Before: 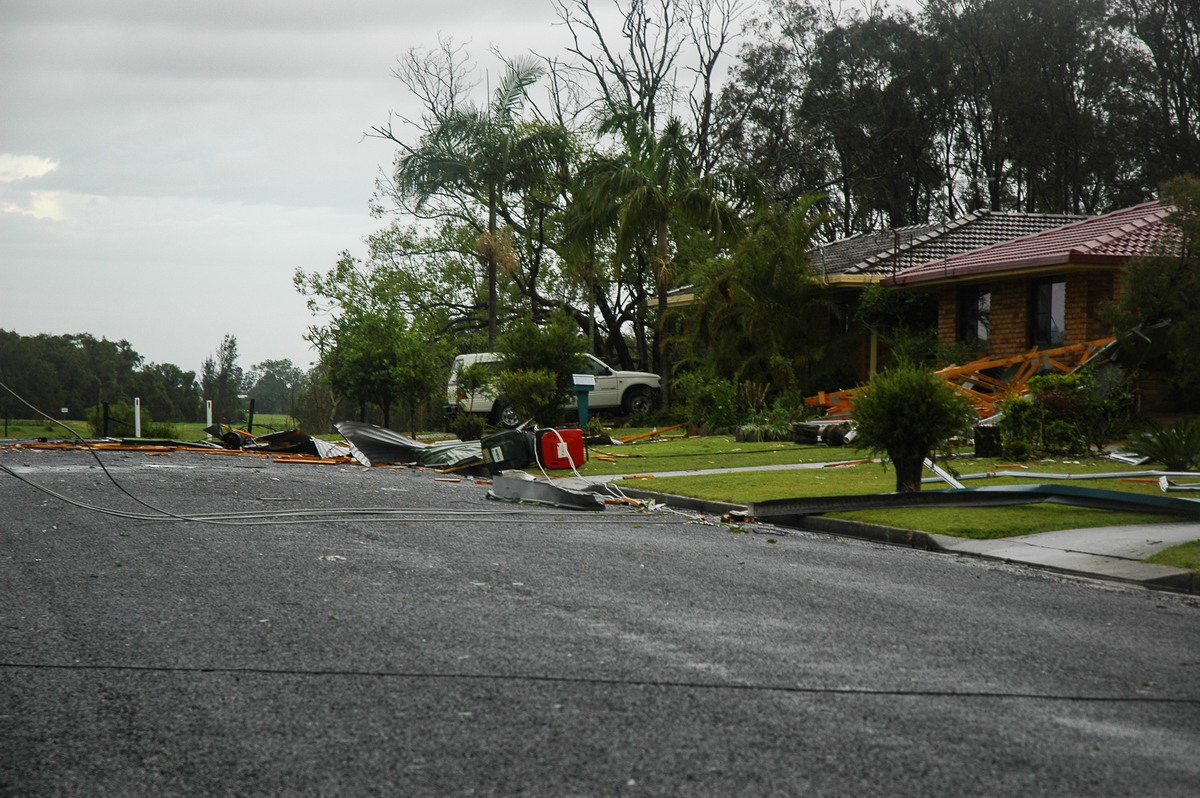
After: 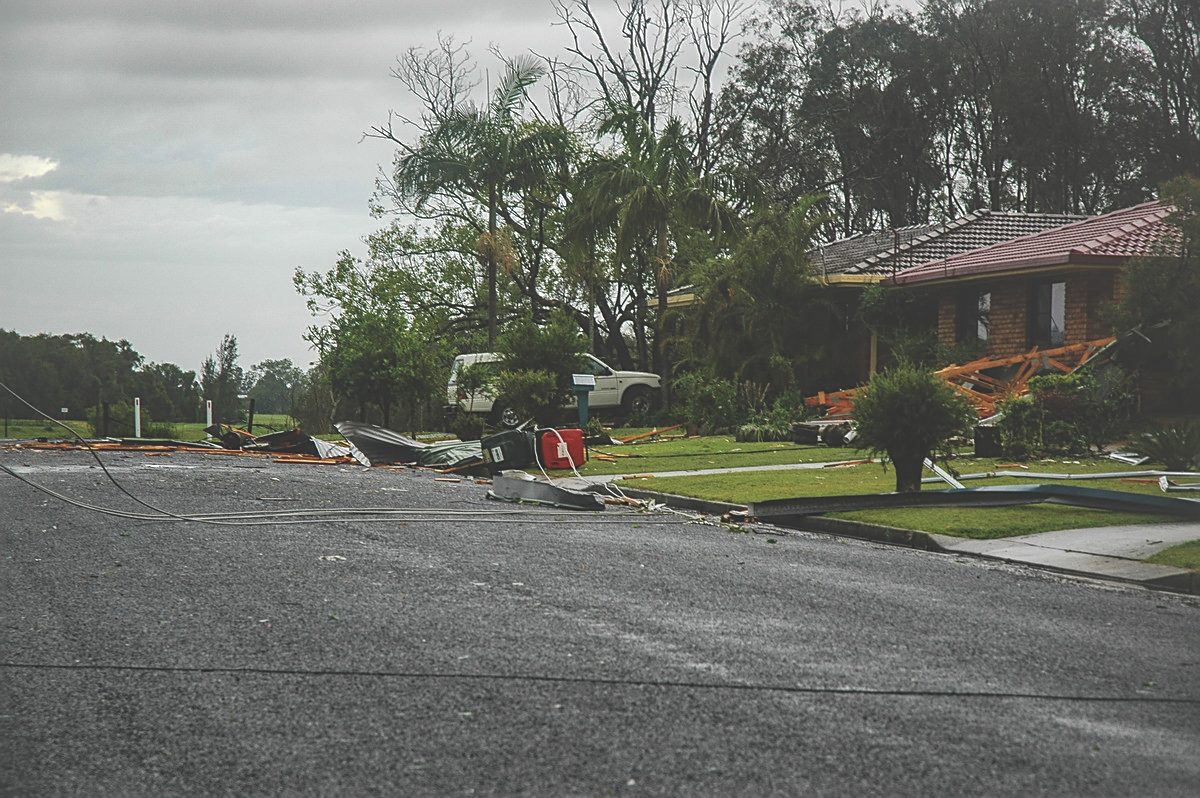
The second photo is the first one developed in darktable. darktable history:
exposure: black level correction -0.028, compensate exposure bias true, compensate highlight preservation false
shadows and highlights: on, module defaults
sharpen: on, module defaults
local contrast: on, module defaults
